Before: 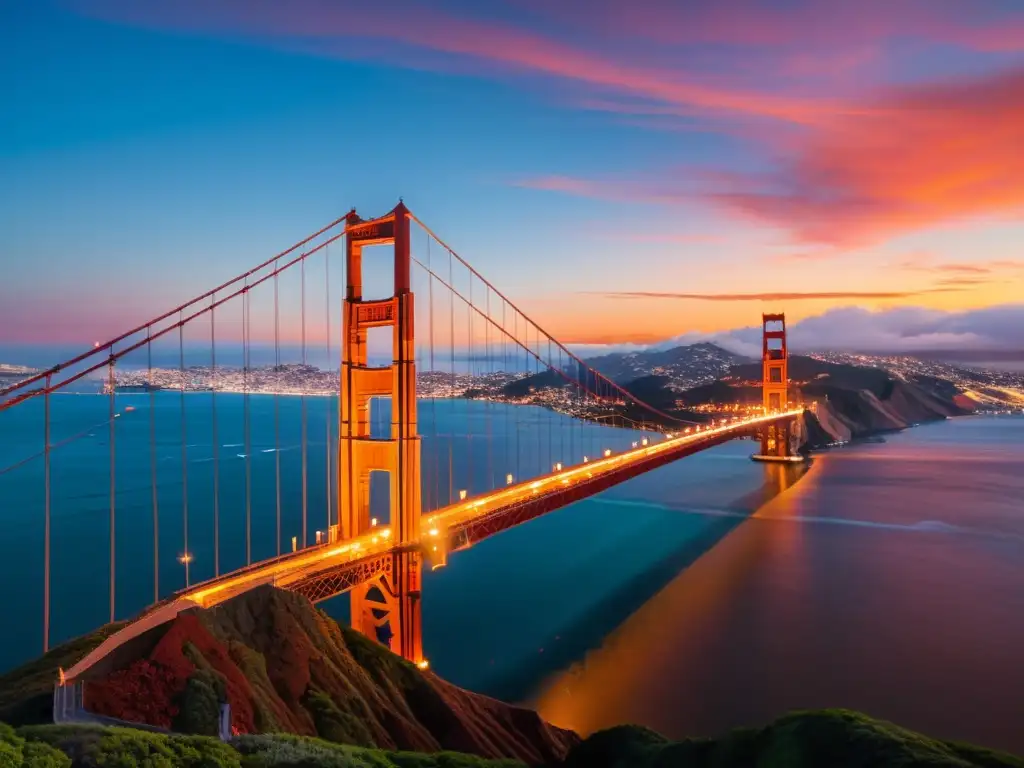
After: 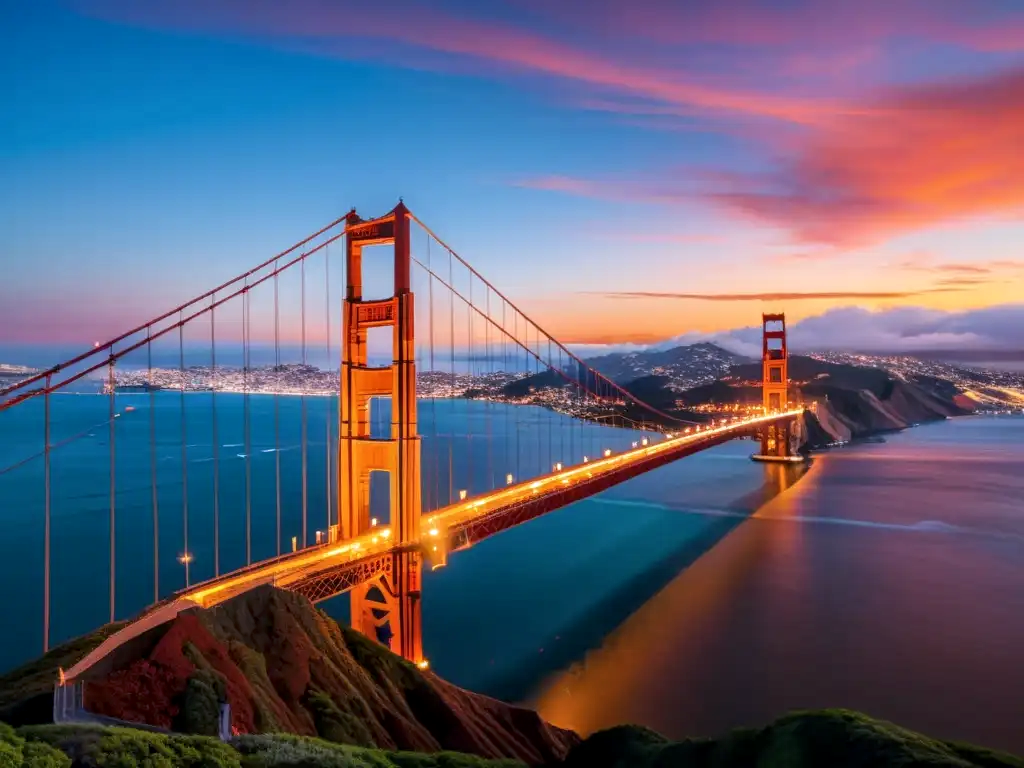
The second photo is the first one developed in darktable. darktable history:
local contrast: on, module defaults
white balance: red 0.984, blue 1.059
